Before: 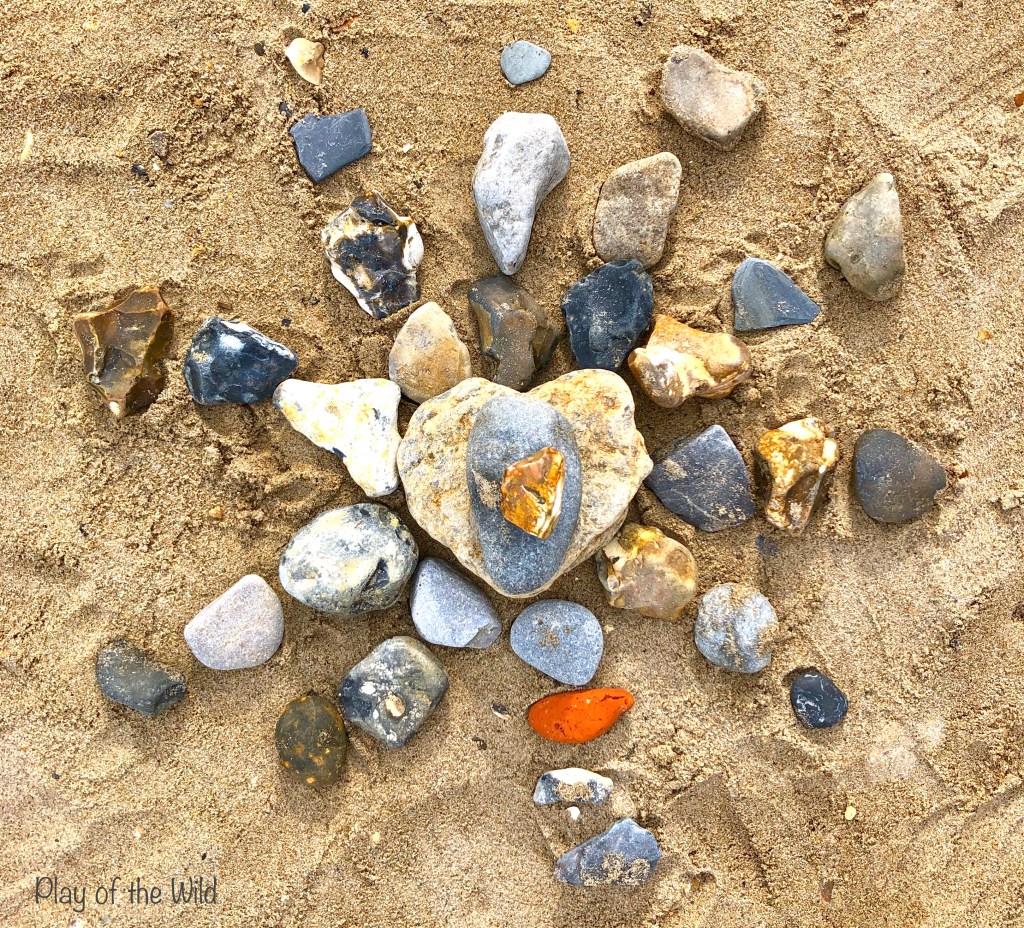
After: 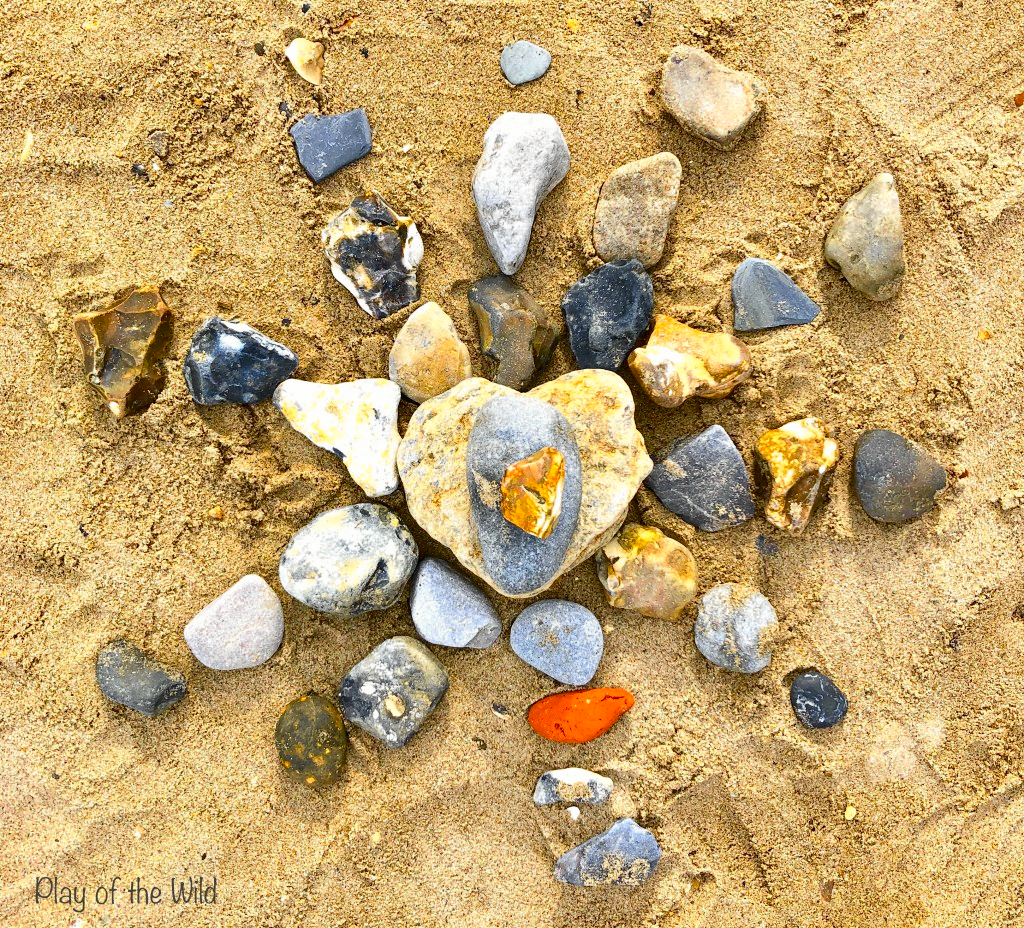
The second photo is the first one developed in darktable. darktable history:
color balance rgb: perceptual saturation grading › global saturation 20%, global vibrance 10%
tone curve: curves: ch0 [(0, 0) (0.037, 0.025) (0.131, 0.093) (0.275, 0.256) (0.476, 0.517) (0.607, 0.667) (0.691, 0.745) (0.789, 0.836) (0.911, 0.925) (0.997, 0.995)]; ch1 [(0, 0) (0.301, 0.3) (0.444, 0.45) (0.493, 0.495) (0.507, 0.503) (0.534, 0.533) (0.582, 0.58) (0.658, 0.693) (0.746, 0.77) (1, 1)]; ch2 [(0, 0) (0.246, 0.233) (0.36, 0.352) (0.415, 0.418) (0.476, 0.492) (0.502, 0.504) (0.525, 0.518) (0.539, 0.544) (0.586, 0.602) (0.634, 0.651) (0.706, 0.727) (0.853, 0.852) (1, 0.951)], color space Lab, independent channels, preserve colors none
